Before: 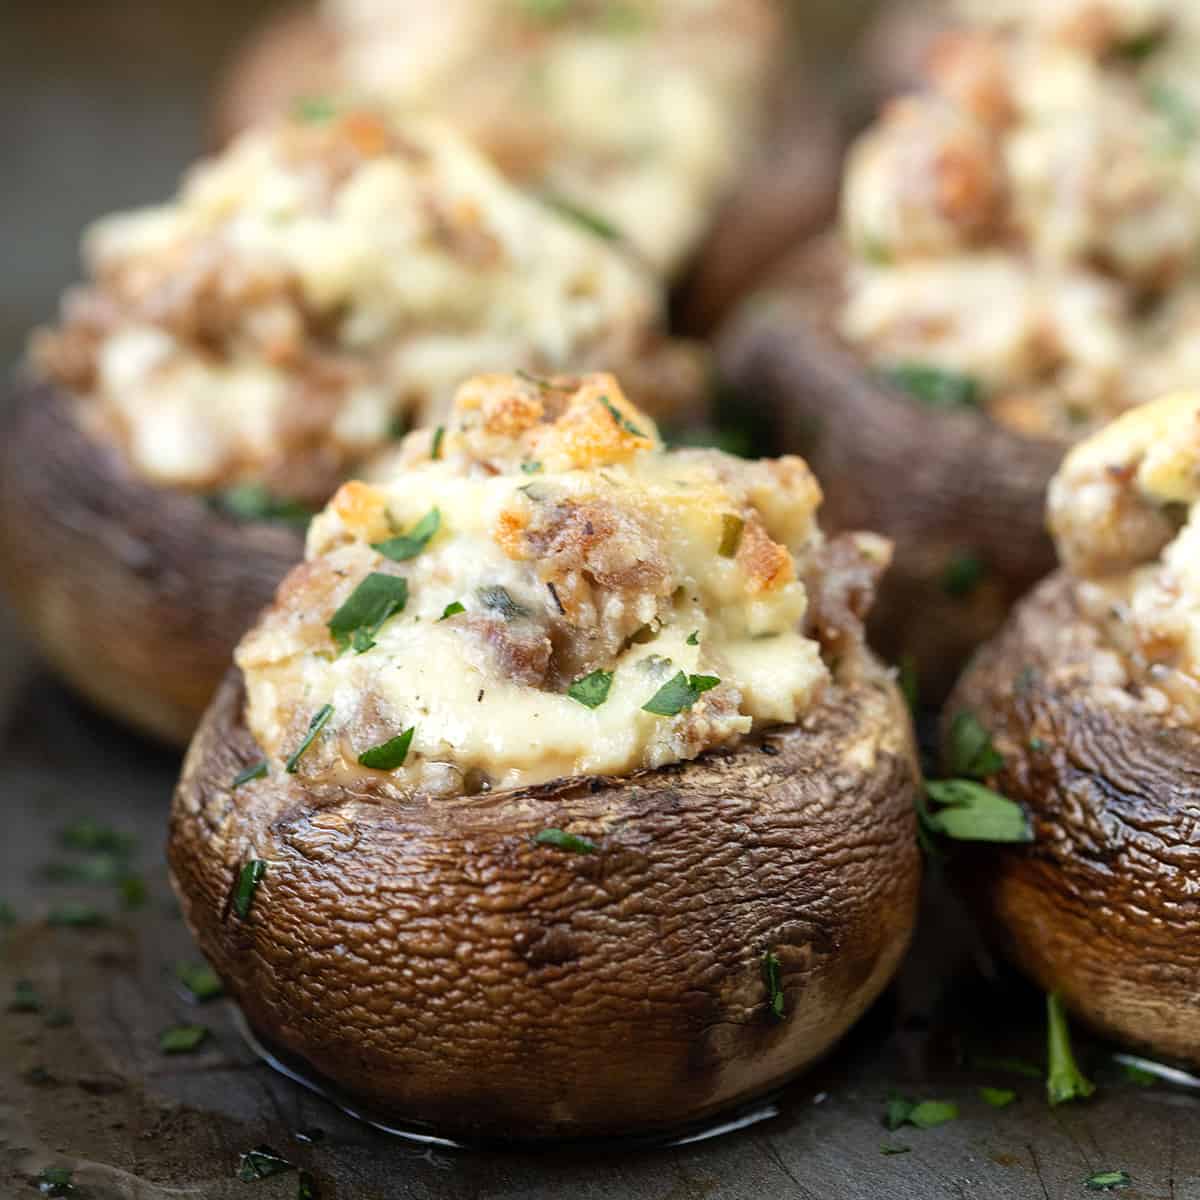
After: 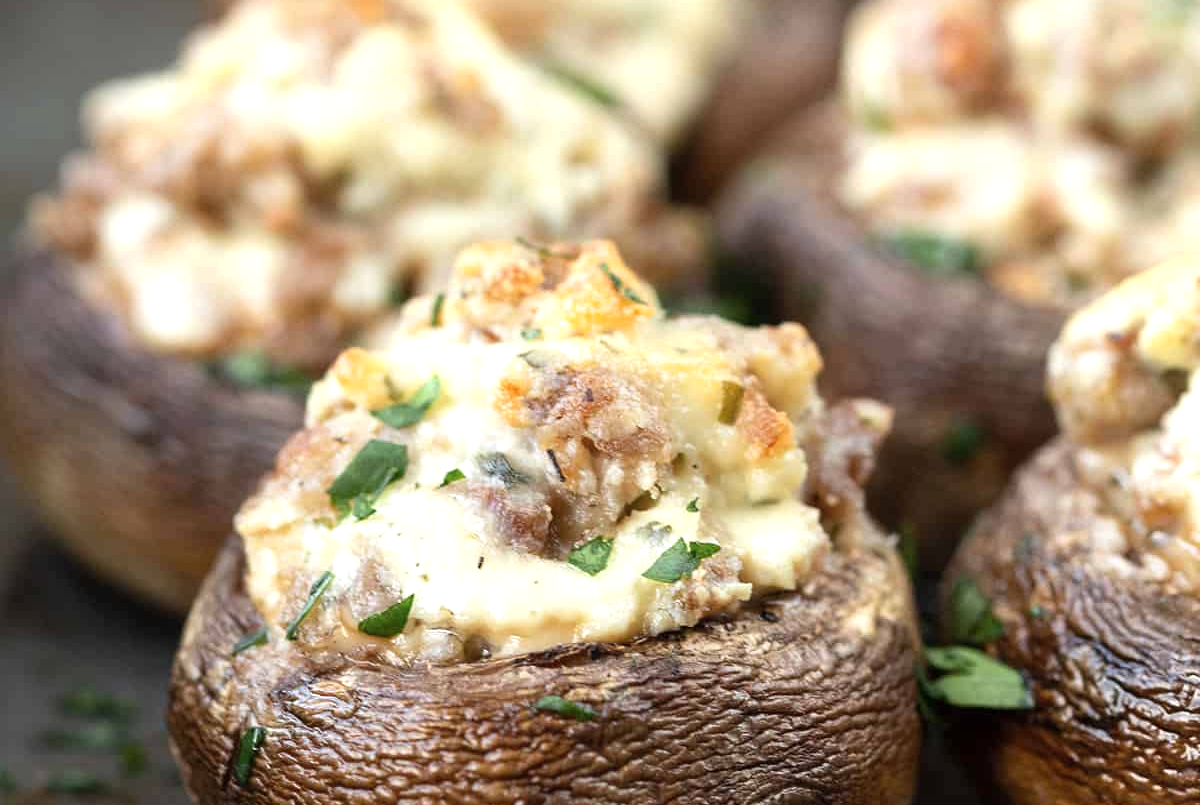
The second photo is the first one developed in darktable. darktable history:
crop: top 11.134%, bottom 21.768%
exposure: exposure 0.293 EV, compensate exposure bias true, compensate highlight preservation false
contrast brightness saturation: saturation -0.07
color zones: curves: ch0 [(0.25, 0.5) (0.463, 0.627) (0.484, 0.637) (0.75, 0.5)]
